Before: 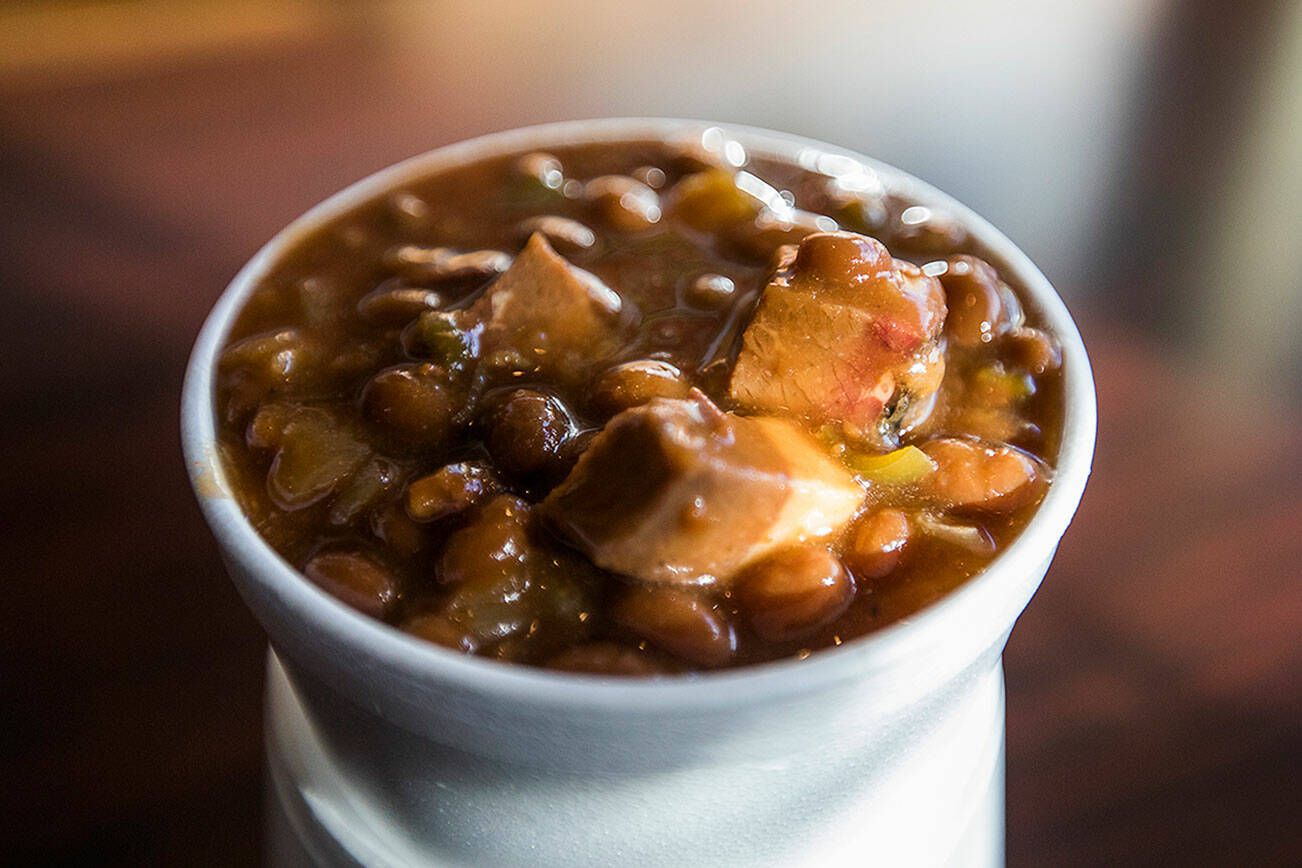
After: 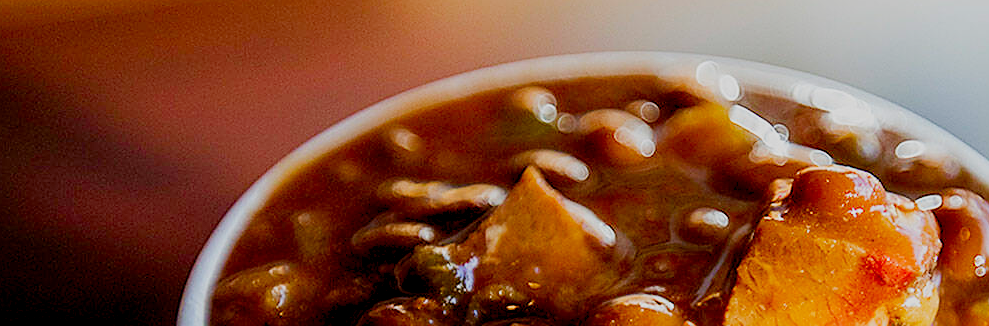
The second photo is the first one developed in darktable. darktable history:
exposure: black level correction 0.007, exposure 0.104 EV, compensate exposure bias true, compensate highlight preservation false
sharpen: amount 0.491
crop: left 0.523%, top 7.637%, right 23.448%, bottom 54.753%
contrast brightness saturation: saturation 0.512
tone equalizer: edges refinement/feathering 500, mask exposure compensation -1.57 EV, preserve details no
filmic rgb: black relative exposure -16 EV, white relative exposure 6.15 EV, hardness 5.23, preserve chrominance no, color science v5 (2021)
